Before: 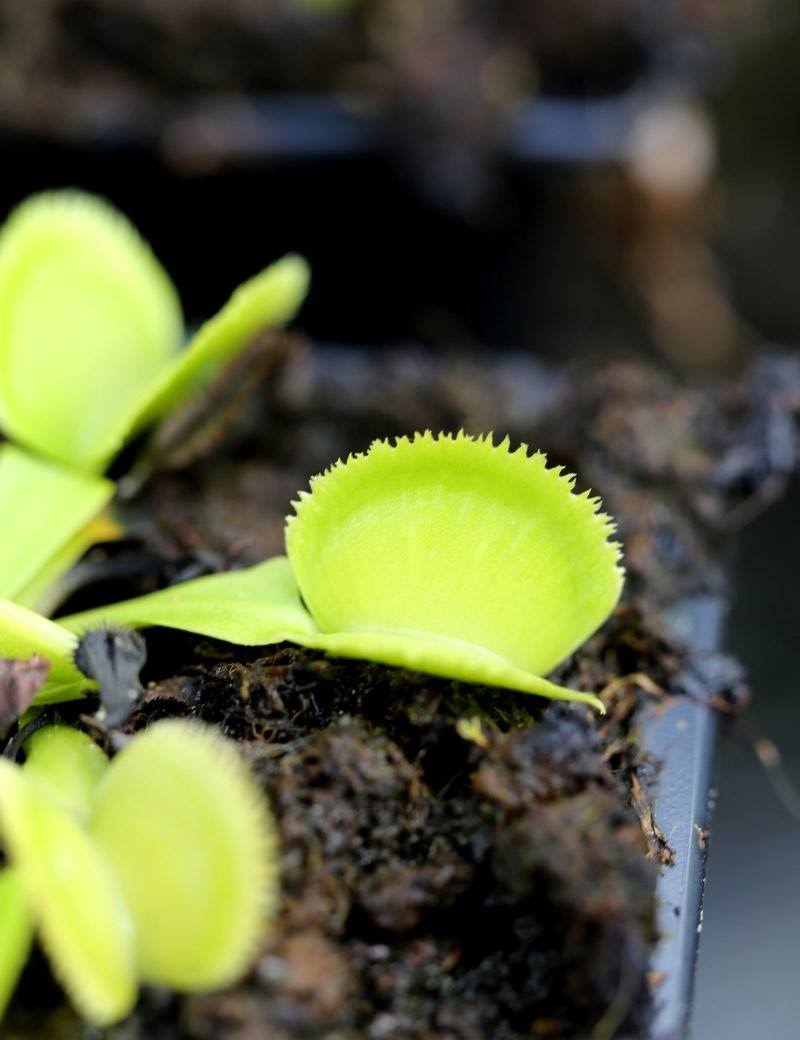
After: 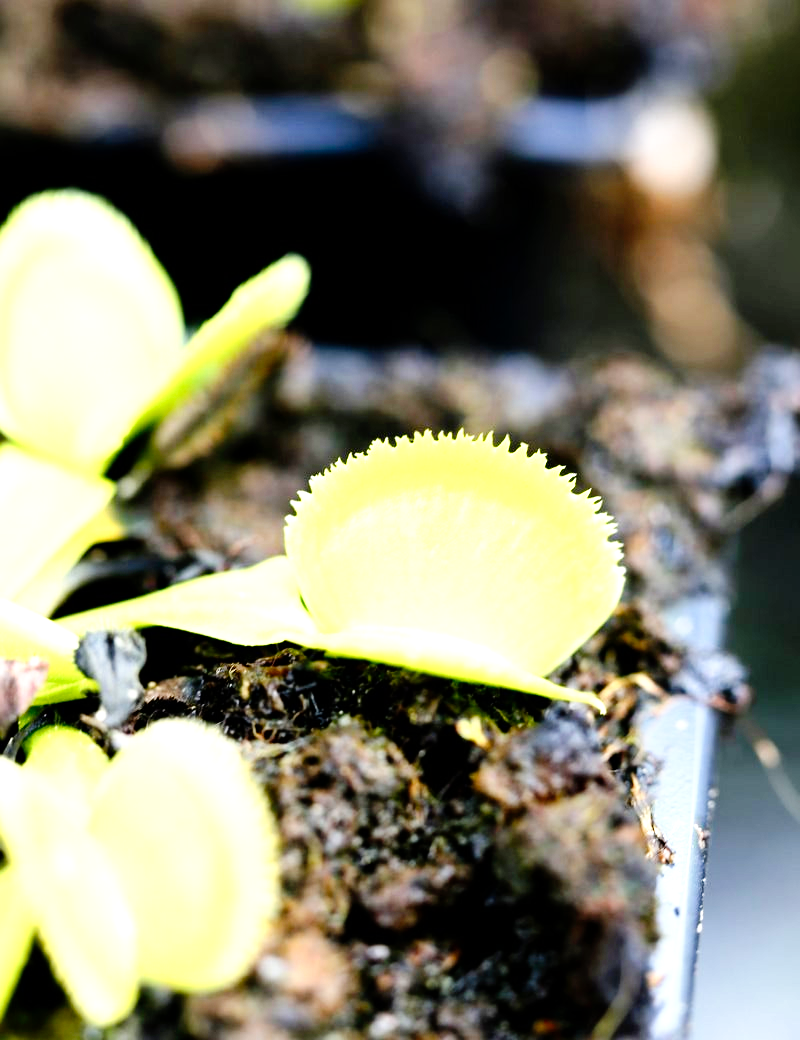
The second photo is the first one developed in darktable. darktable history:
exposure: black level correction 0, exposure 1.601 EV, compensate highlight preservation false
tone curve: curves: ch0 [(0, 0) (0.003, 0) (0.011, 0.001) (0.025, 0.003) (0.044, 0.005) (0.069, 0.012) (0.1, 0.023) (0.136, 0.039) (0.177, 0.088) (0.224, 0.15) (0.277, 0.239) (0.335, 0.334) (0.399, 0.43) (0.468, 0.526) (0.543, 0.621) (0.623, 0.711) (0.709, 0.791) (0.801, 0.87) (0.898, 0.949) (1, 1)], preserve colors none
shadows and highlights: shadows 19.9, highlights -20.68, soften with gaussian
